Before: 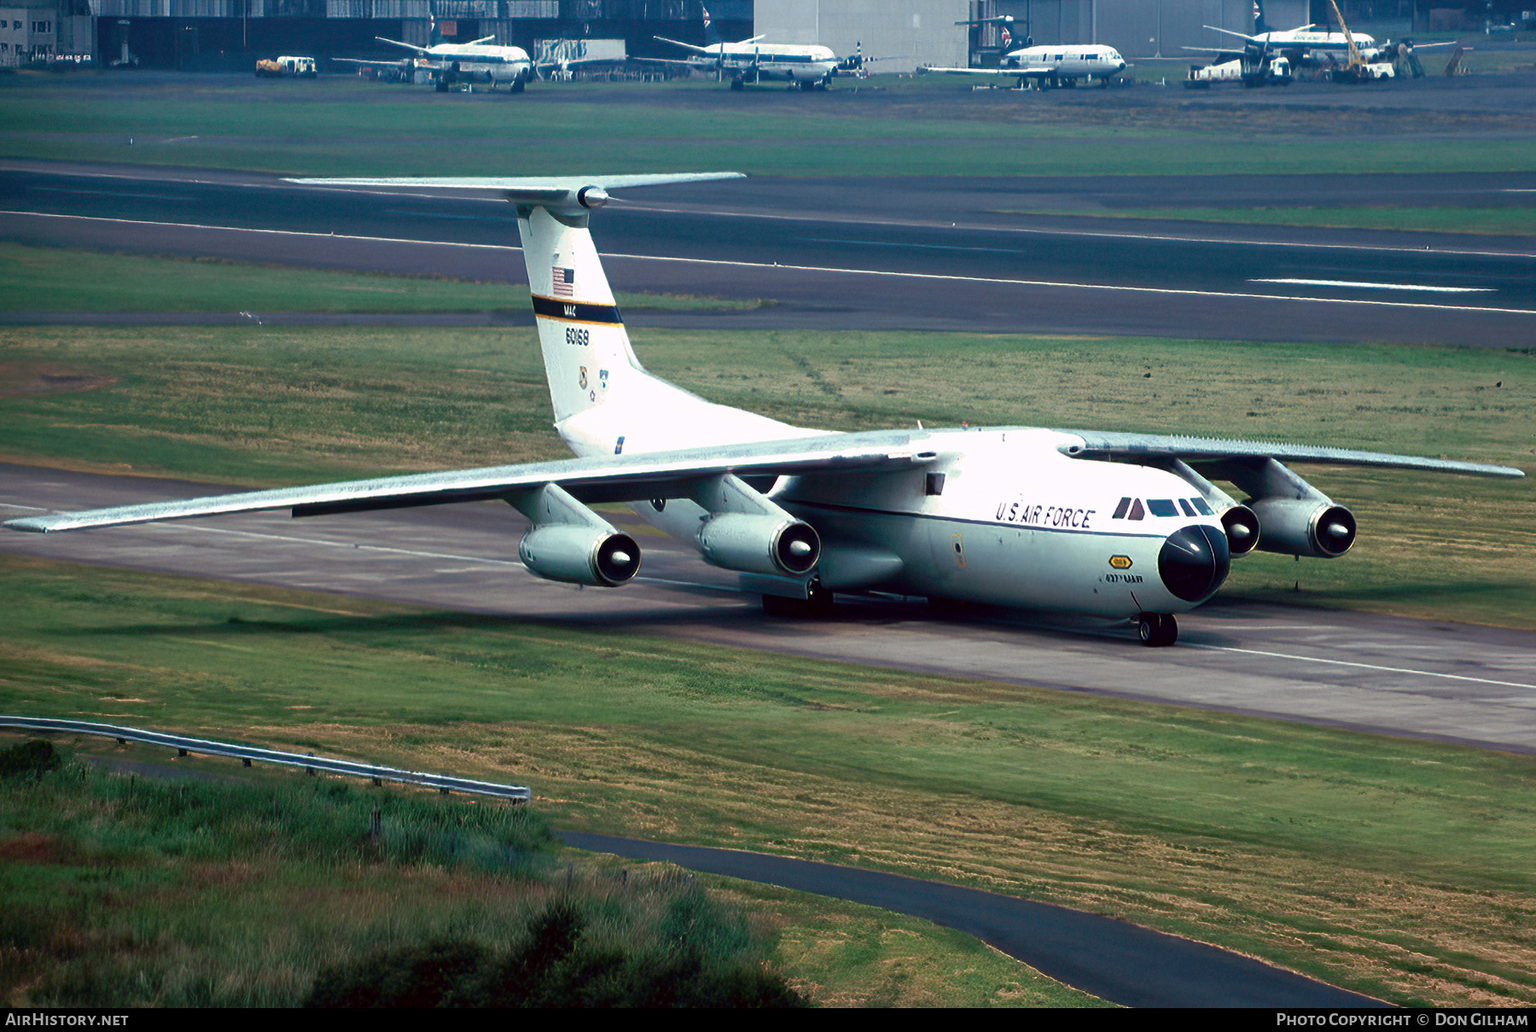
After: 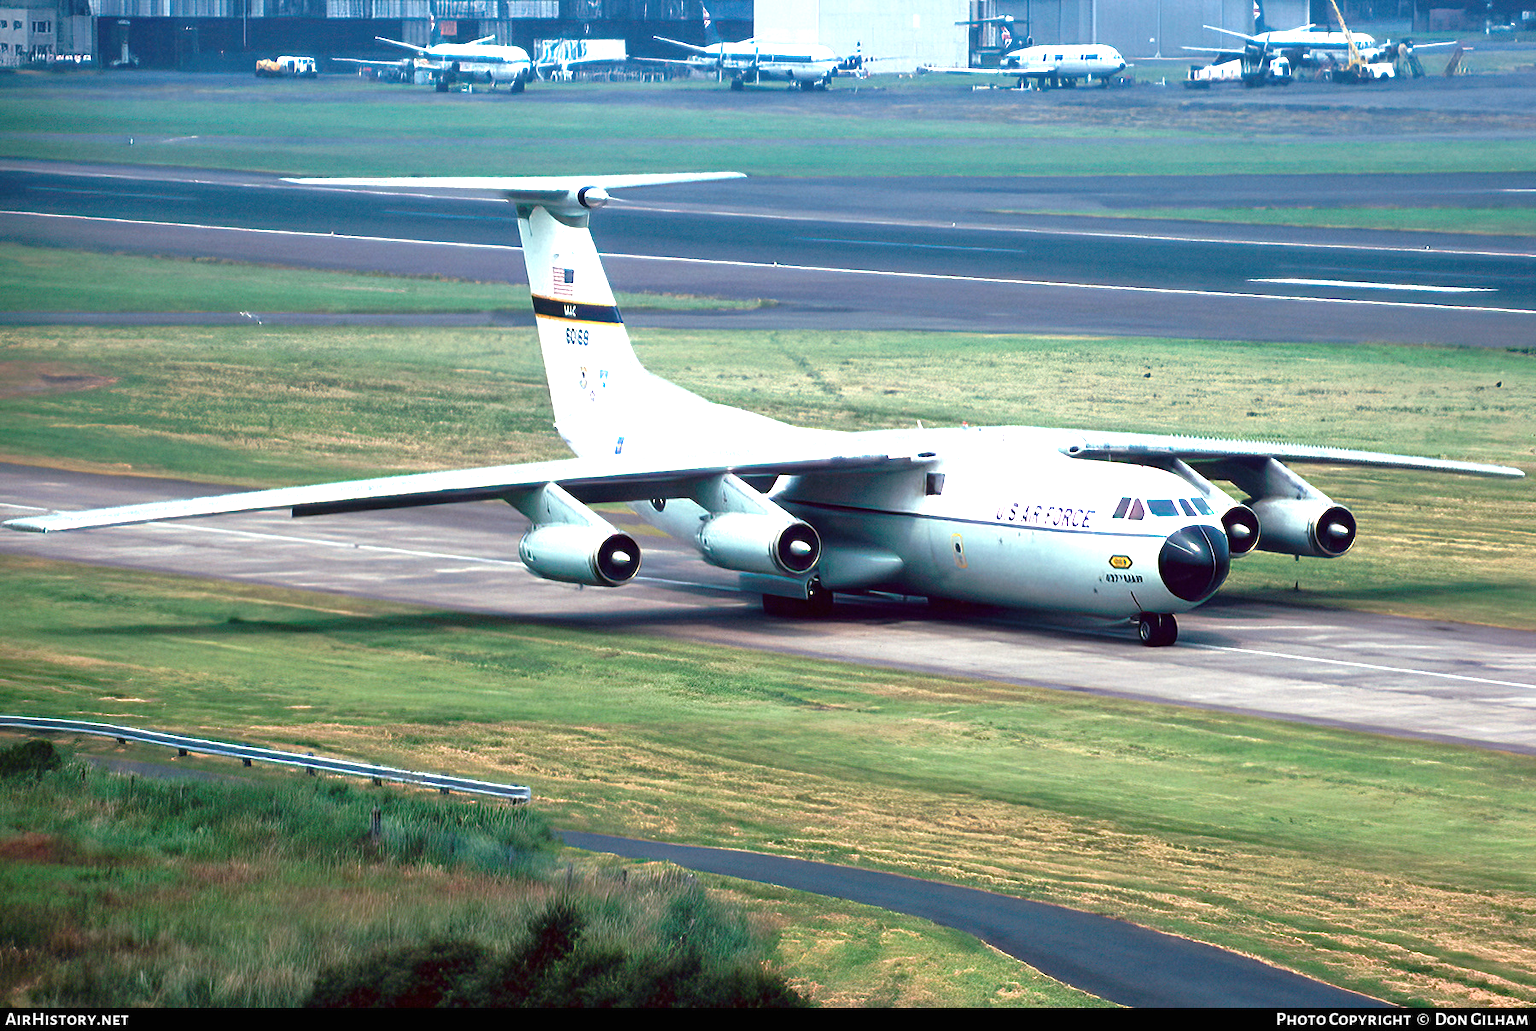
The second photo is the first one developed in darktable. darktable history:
exposure: black level correction 0, exposure 1.365 EV, compensate highlight preservation false
